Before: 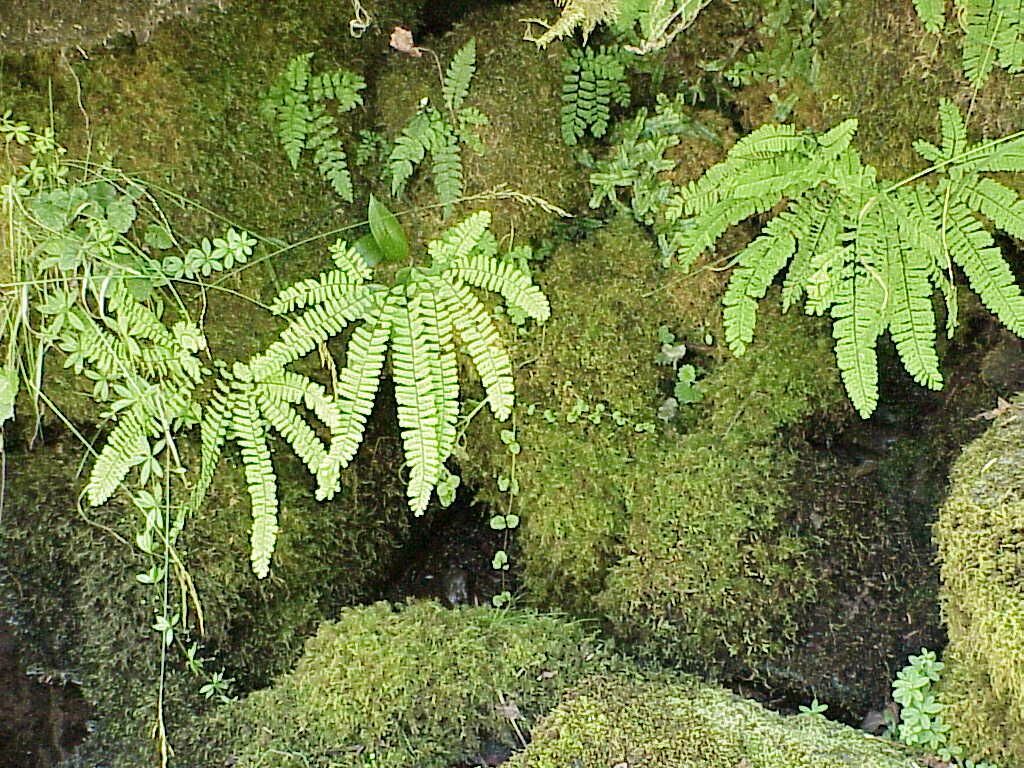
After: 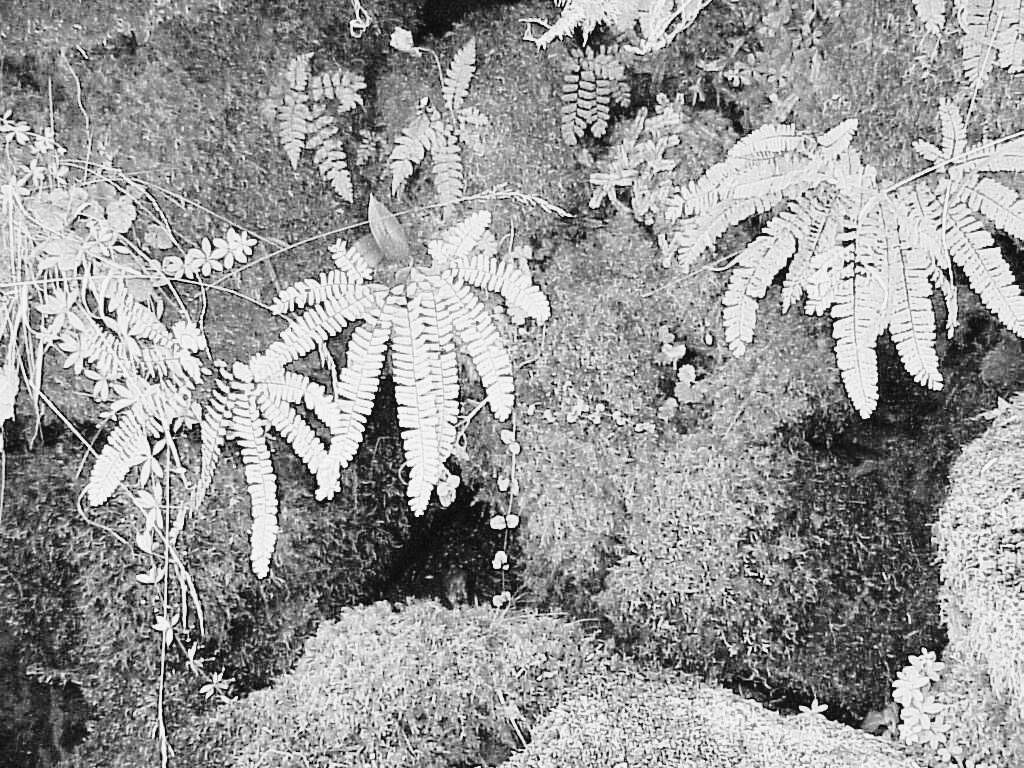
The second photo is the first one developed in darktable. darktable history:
contrast brightness saturation: brightness 0.13
monochrome: on, module defaults
tone curve: curves: ch0 [(0, 0.032) (0.078, 0.052) (0.236, 0.168) (0.43, 0.472) (0.508, 0.566) (0.66, 0.754) (0.79, 0.883) (0.994, 0.974)]; ch1 [(0, 0) (0.161, 0.092) (0.35, 0.33) (0.379, 0.401) (0.456, 0.456) (0.508, 0.501) (0.547, 0.531) (0.573, 0.563) (0.625, 0.602) (0.718, 0.734) (1, 1)]; ch2 [(0, 0) (0.369, 0.427) (0.44, 0.434) (0.502, 0.501) (0.54, 0.537) (0.586, 0.59) (0.621, 0.604) (1, 1)], color space Lab, independent channels, preserve colors none
